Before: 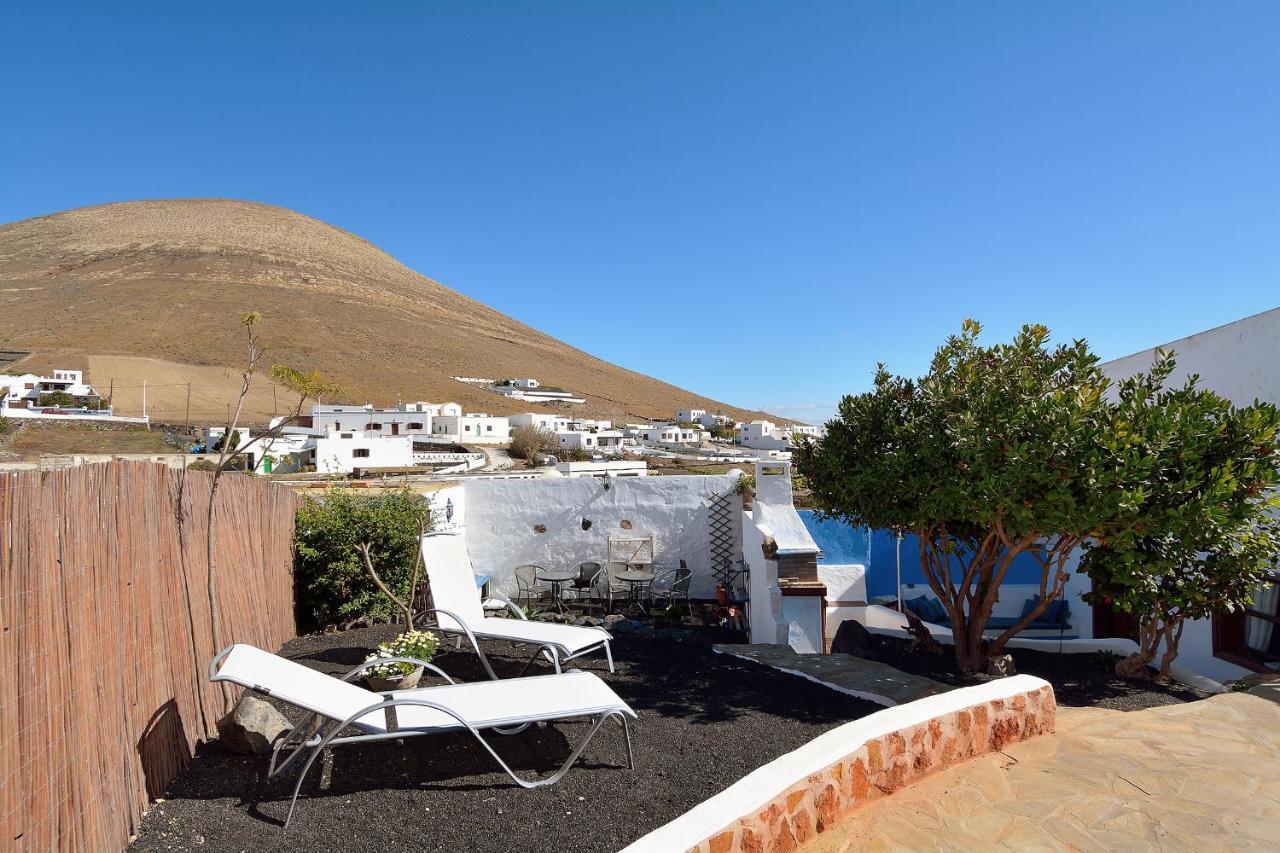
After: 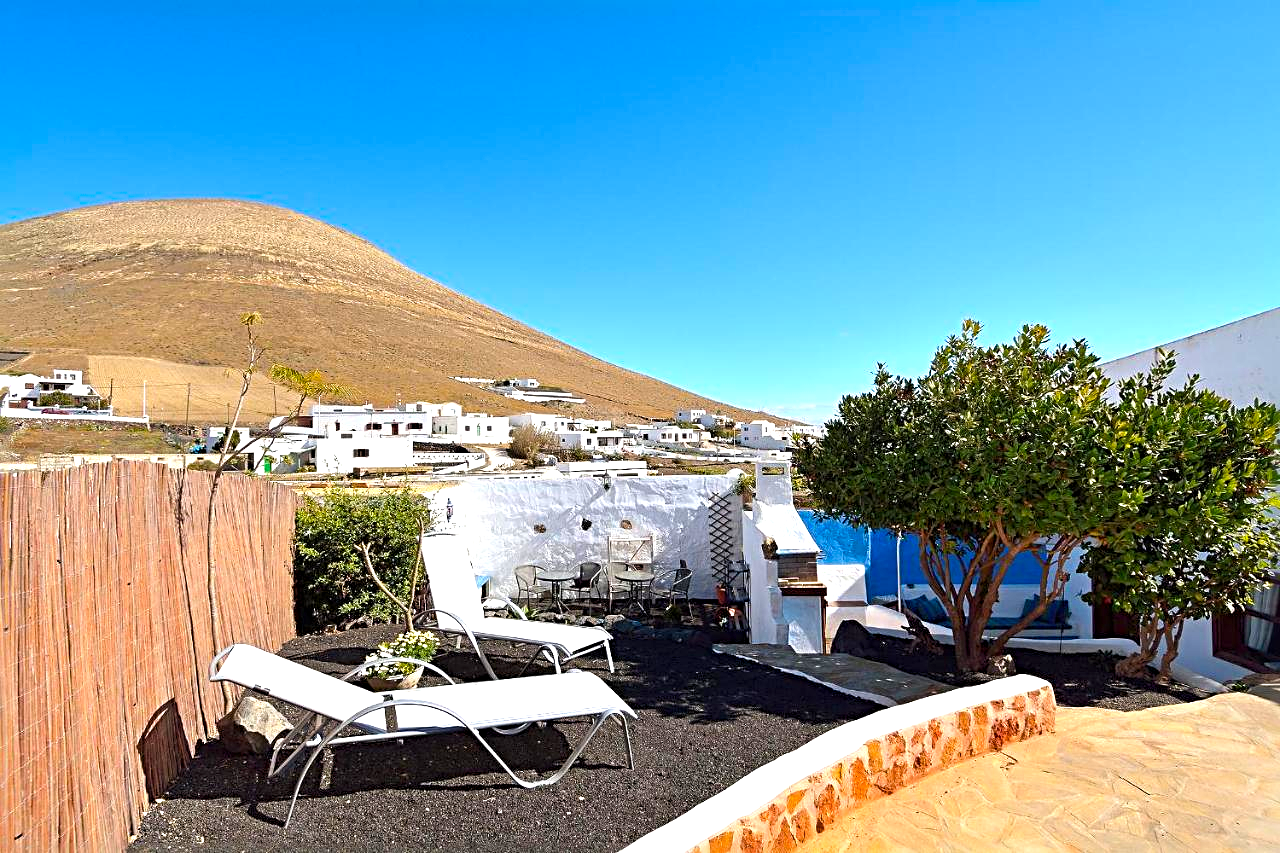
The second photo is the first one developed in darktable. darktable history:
exposure: black level correction 0, exposure 0.704 EV, compensate highlight preservation false
color balance rgb: linear chroma grading › global chroma 9.744%, perceptual saturation grading › global saturation 19.558%
sharpen: radius 3.992
